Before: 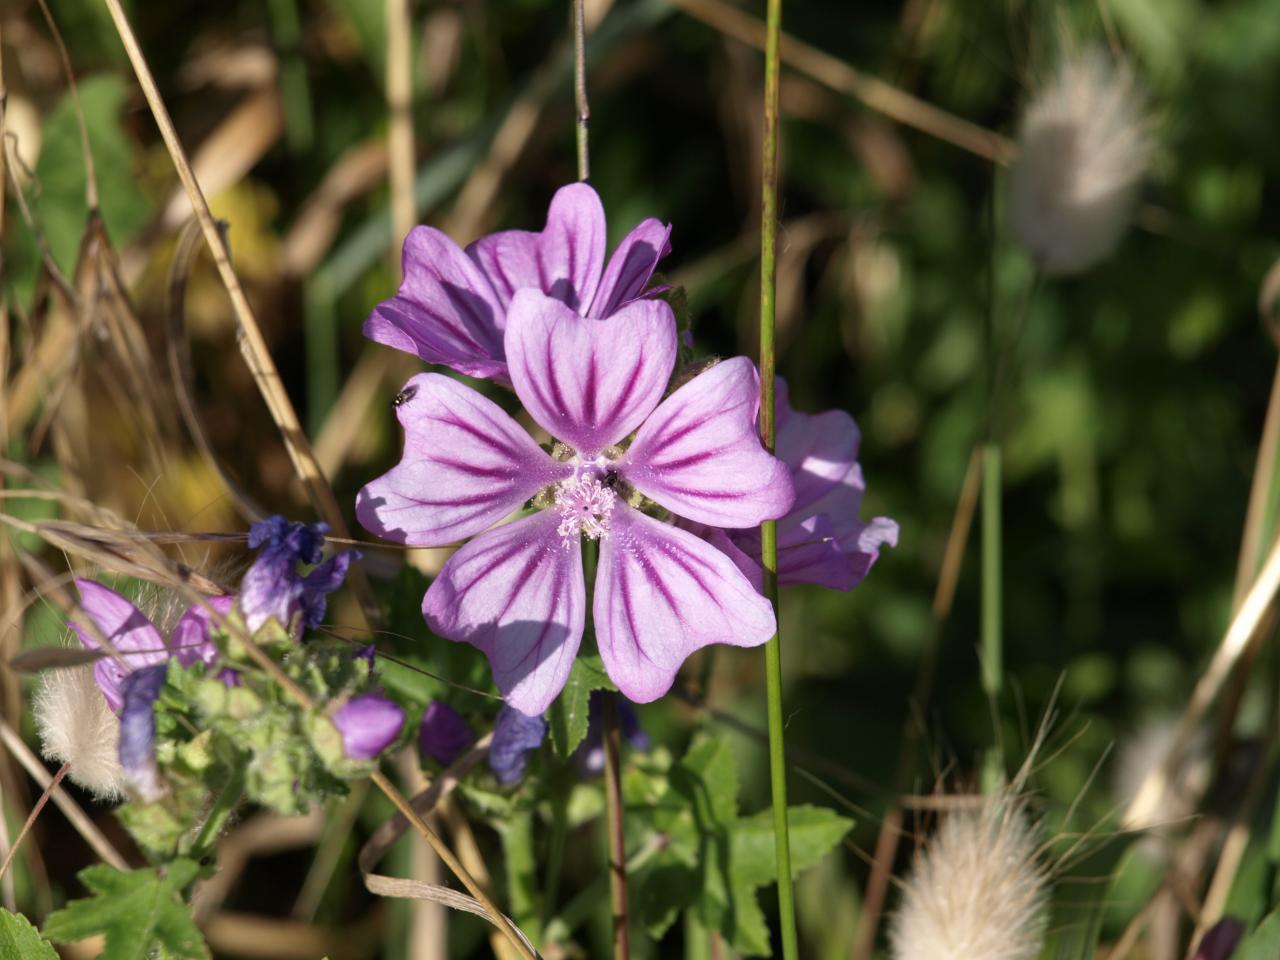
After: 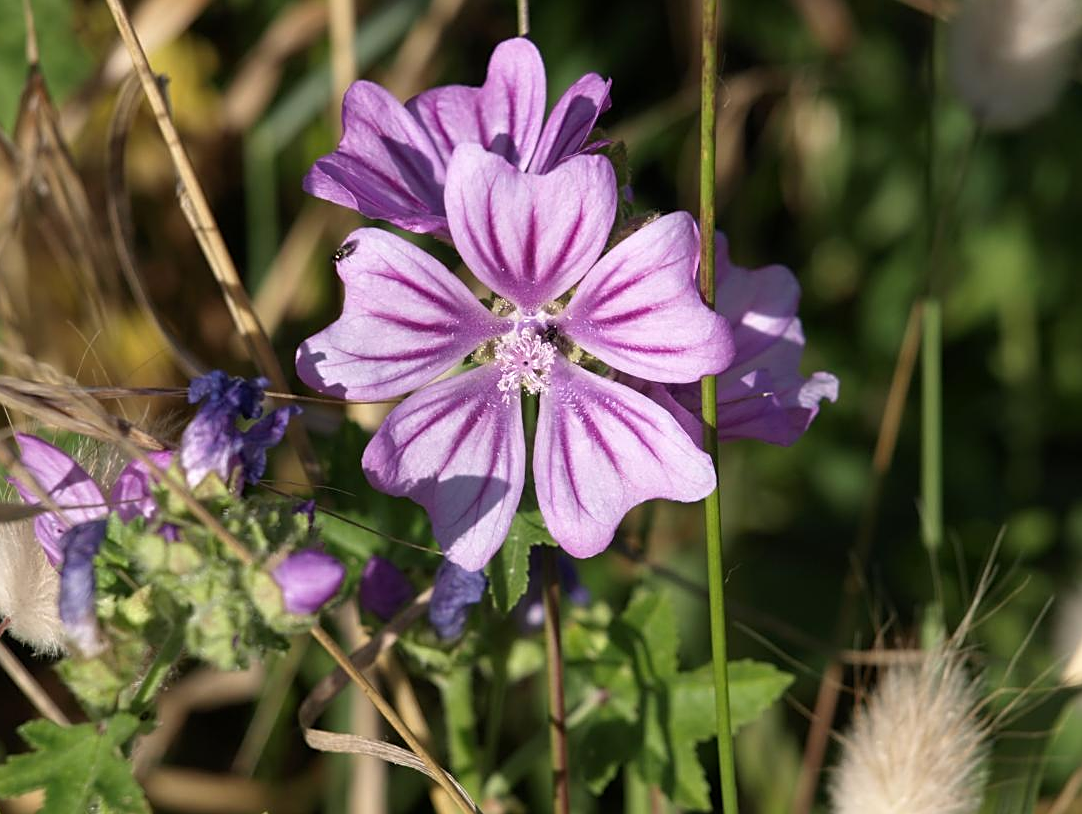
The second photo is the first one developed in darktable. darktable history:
crop and rotate: left 4.752%, top 15.151%, right 10.661%
sharpen: on, module defaults
